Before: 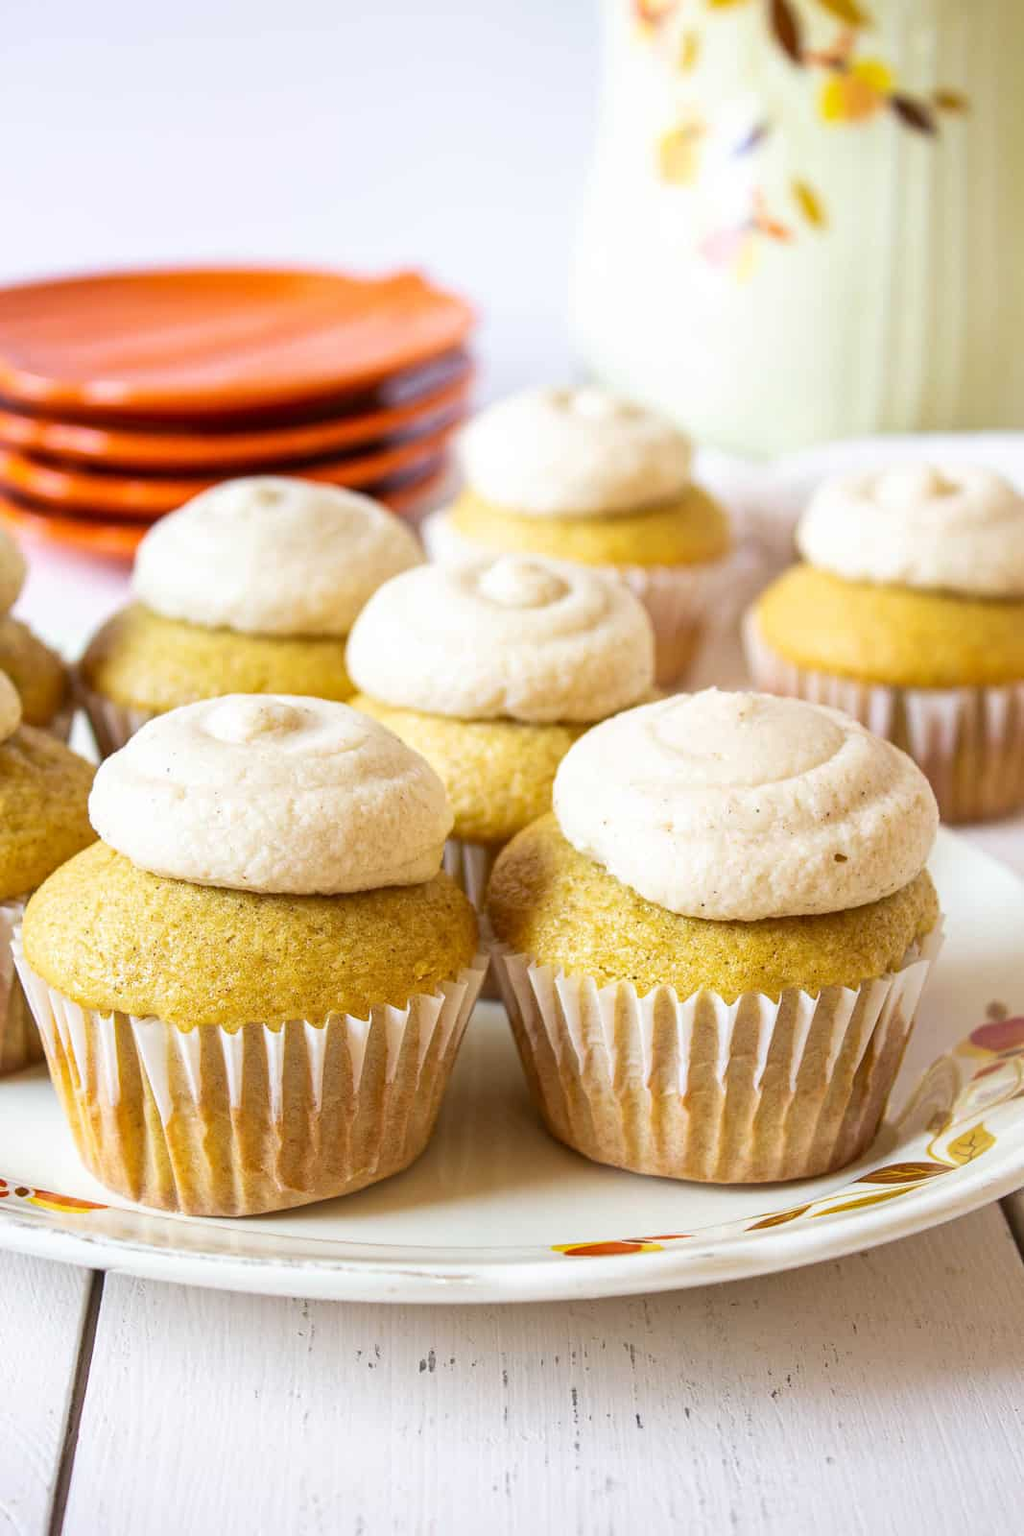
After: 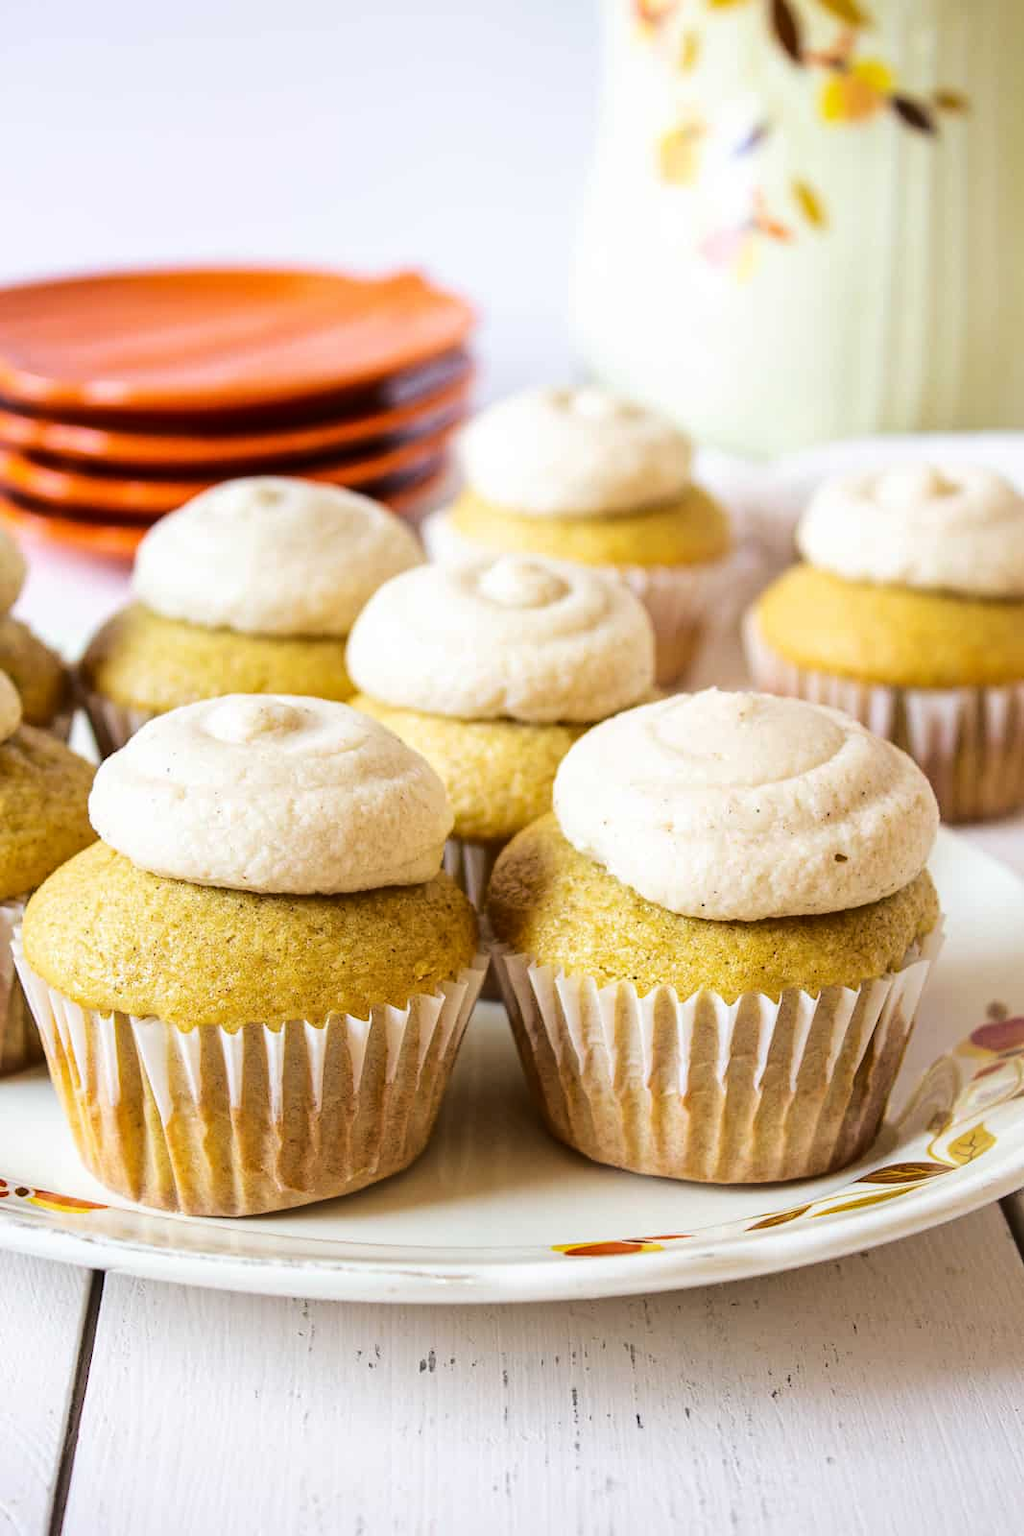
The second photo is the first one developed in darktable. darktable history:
base curve: curves: ch0 [(0, 0) (0.073, 0.04) (0.157, 0.139) (0.492, 0.492) (0.758, 0.758) (1, 1)]
